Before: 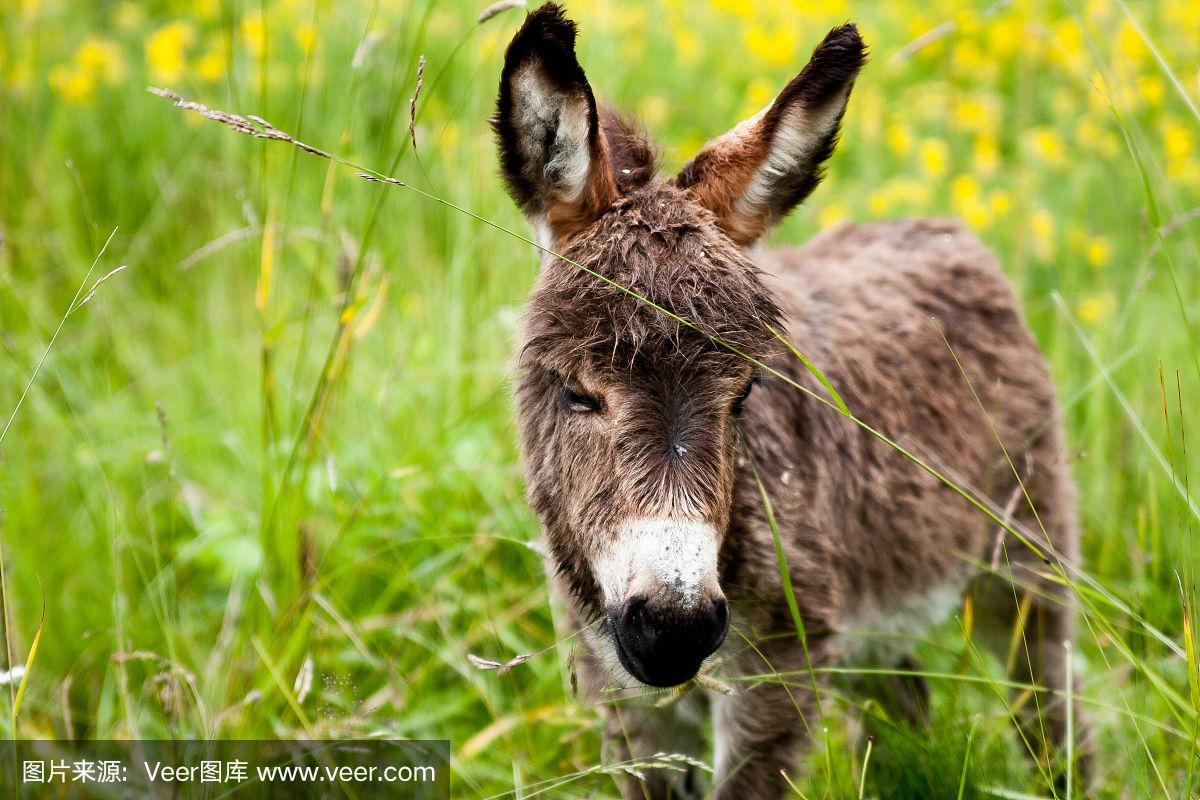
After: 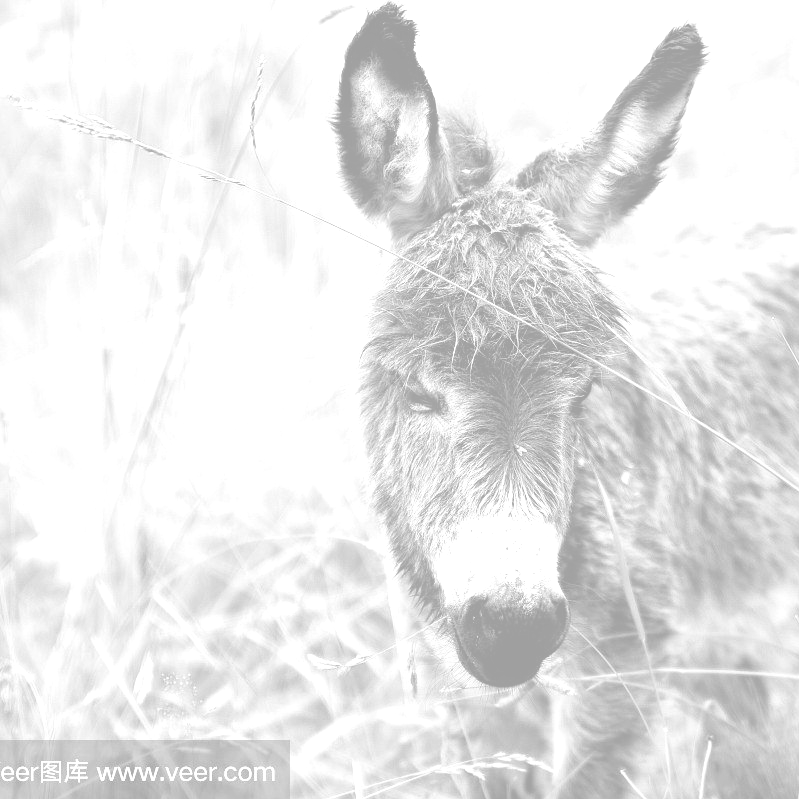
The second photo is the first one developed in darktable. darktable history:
contrast brightness saturation: contrast 0.08, saturation 0.2
crop and rotate: left 13.409%, right 19.924%
local contrast: mode bilateral grid, contrast 20, coarseness 50, detail 120%, midtone range 0.2
colorize: hue 36°, saturation 71%, lightness 80.79%
monochrome: a -74.22, b 78.2
contrast equalizer: y [[0.439, 0.44, 0.442, 0.457, 0.493, 0.498], [0.5 ×6], [0.5 ×6], [0 ×6], [0 ×6]], mix 0.76
